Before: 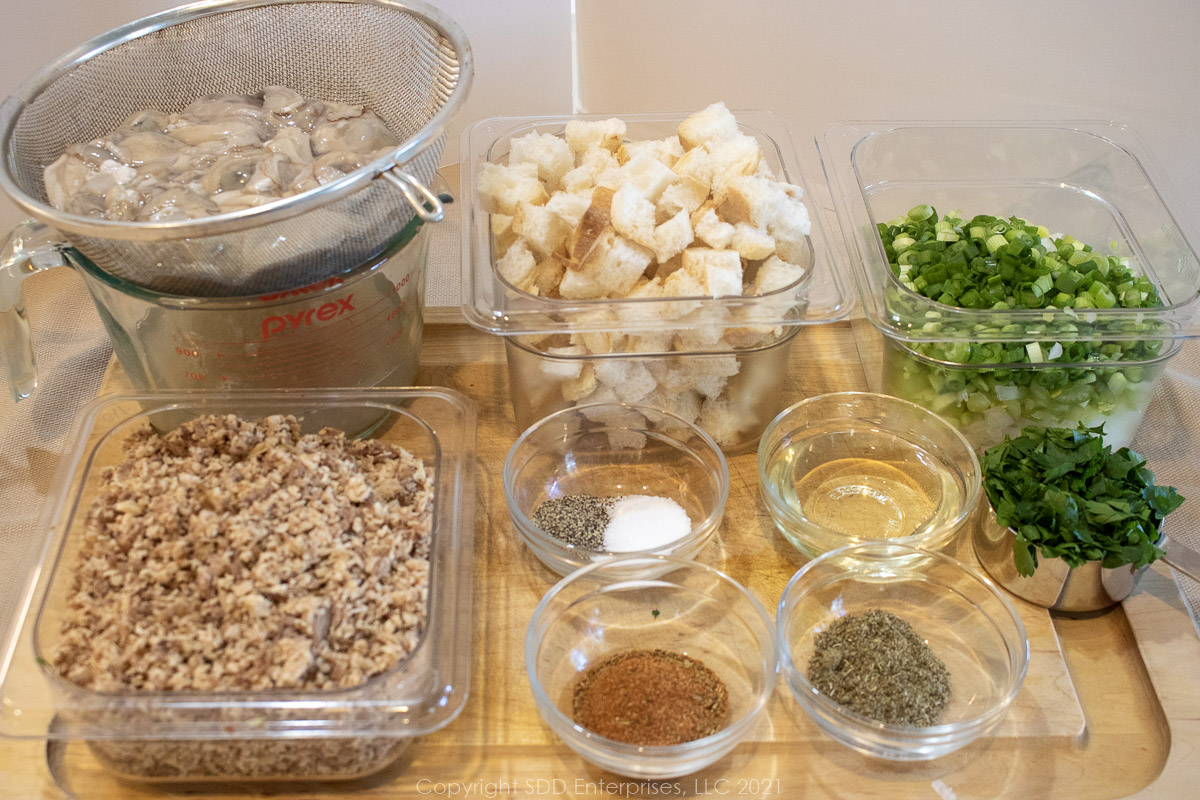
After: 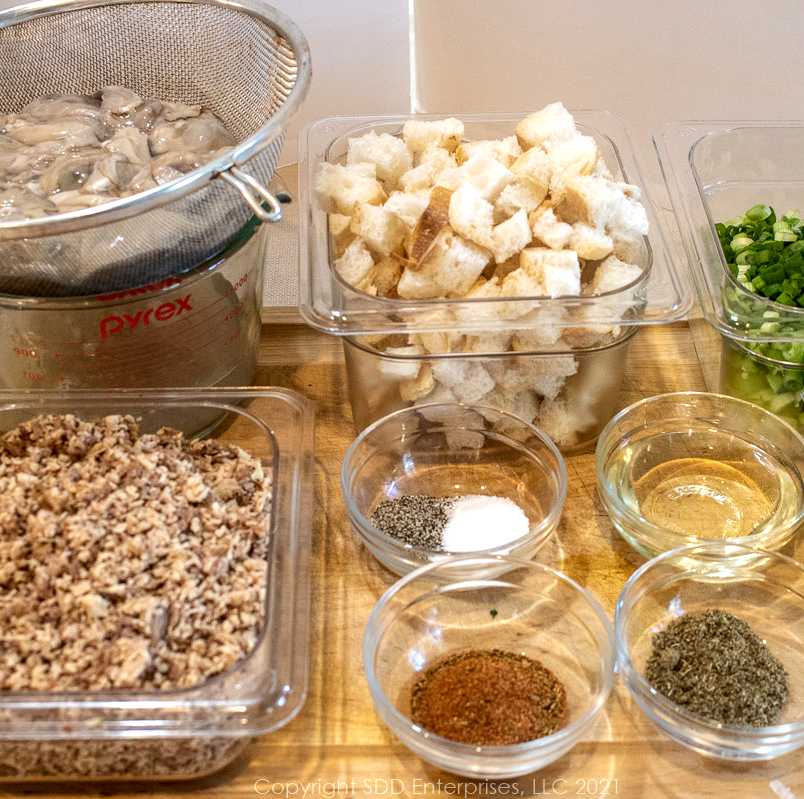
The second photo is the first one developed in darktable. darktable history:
local contrast: detail 150%
crop and rotate: left 13.501%, right 19.484%
